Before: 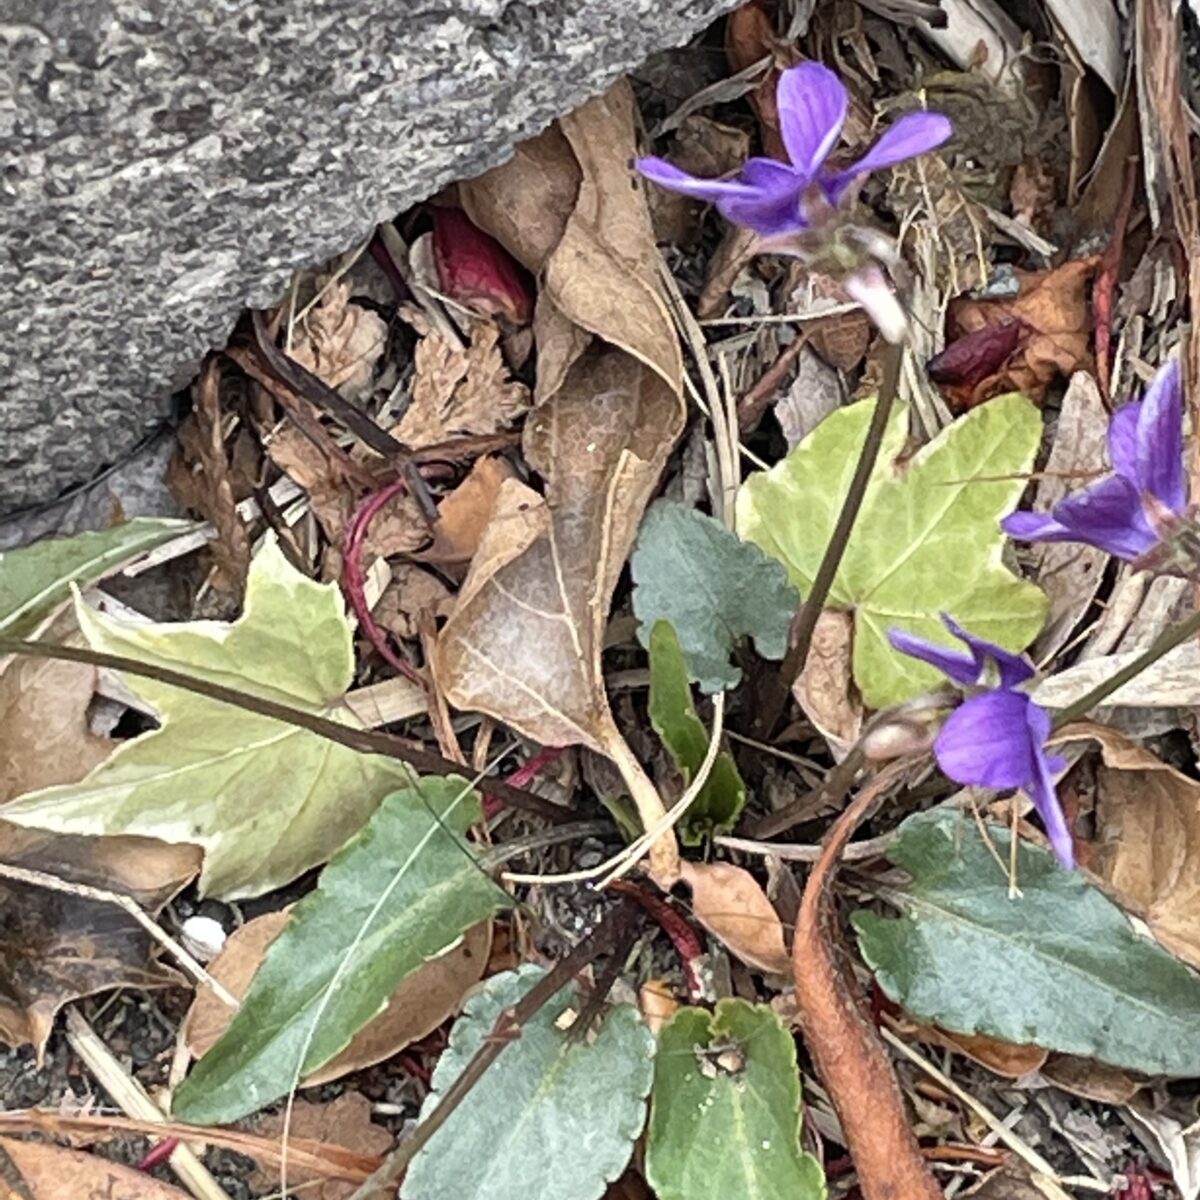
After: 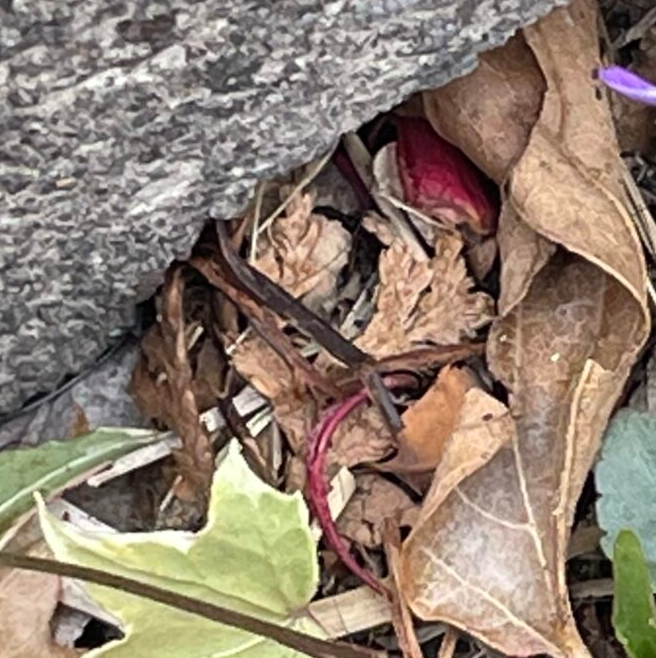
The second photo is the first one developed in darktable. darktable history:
levels: mode automatic, black 0.023%, white 99.97%, levels [0.062, 0.494, 0.925]
crop and rotate: left 3.047%, top 7.509%, right 42.236%, bottom 37.598%
